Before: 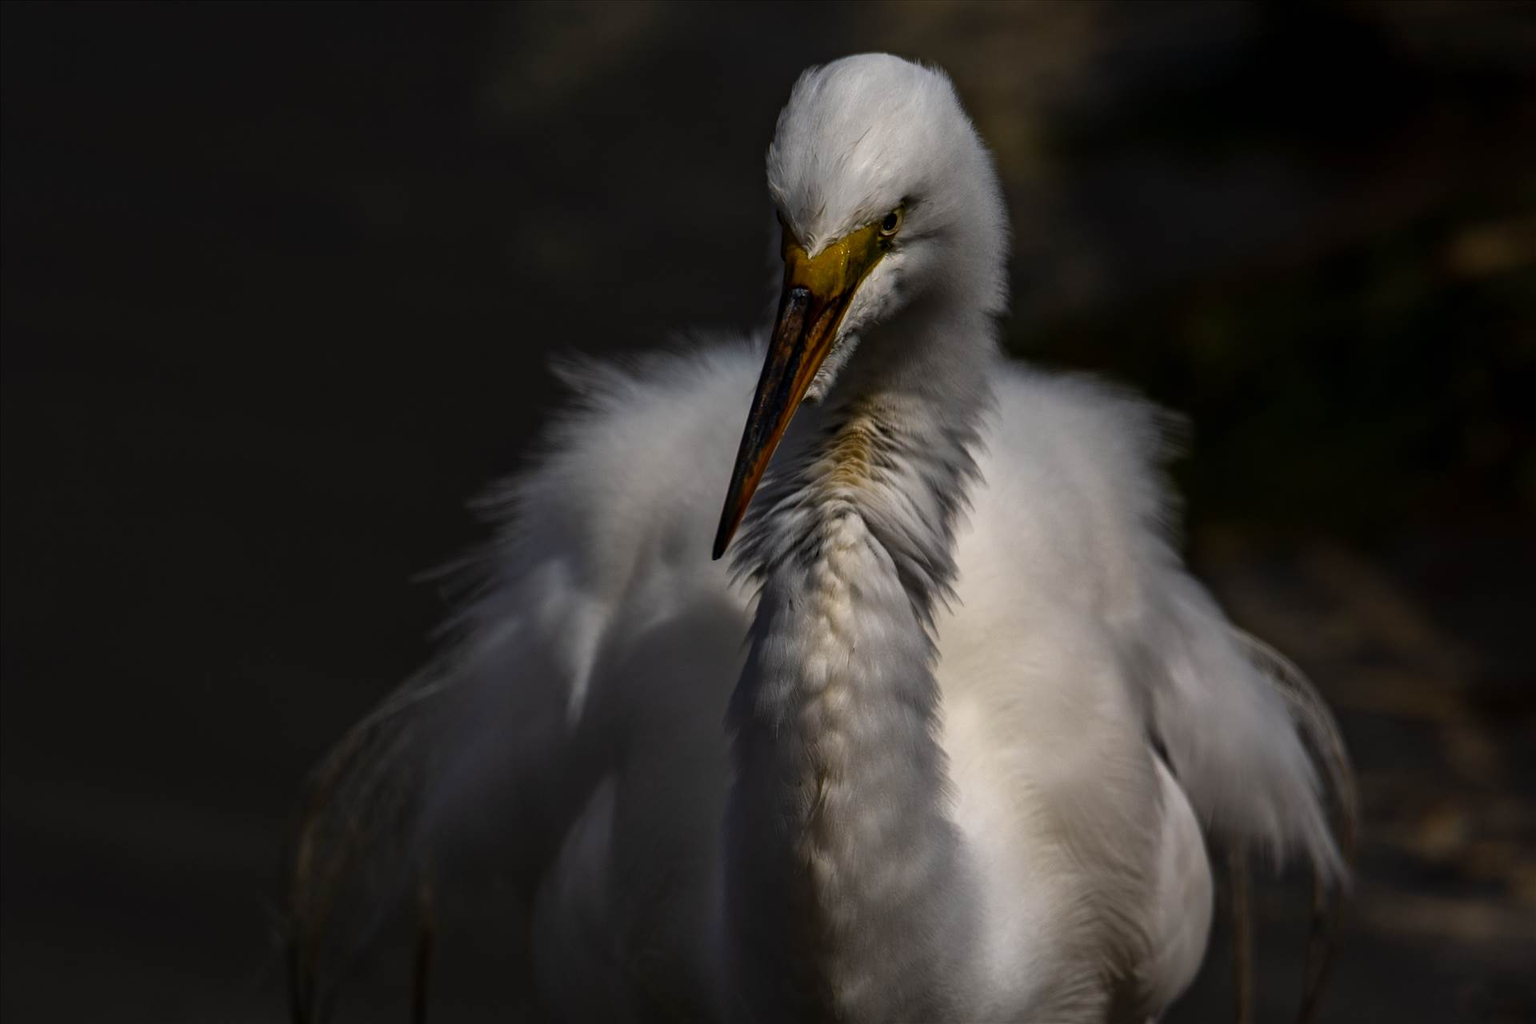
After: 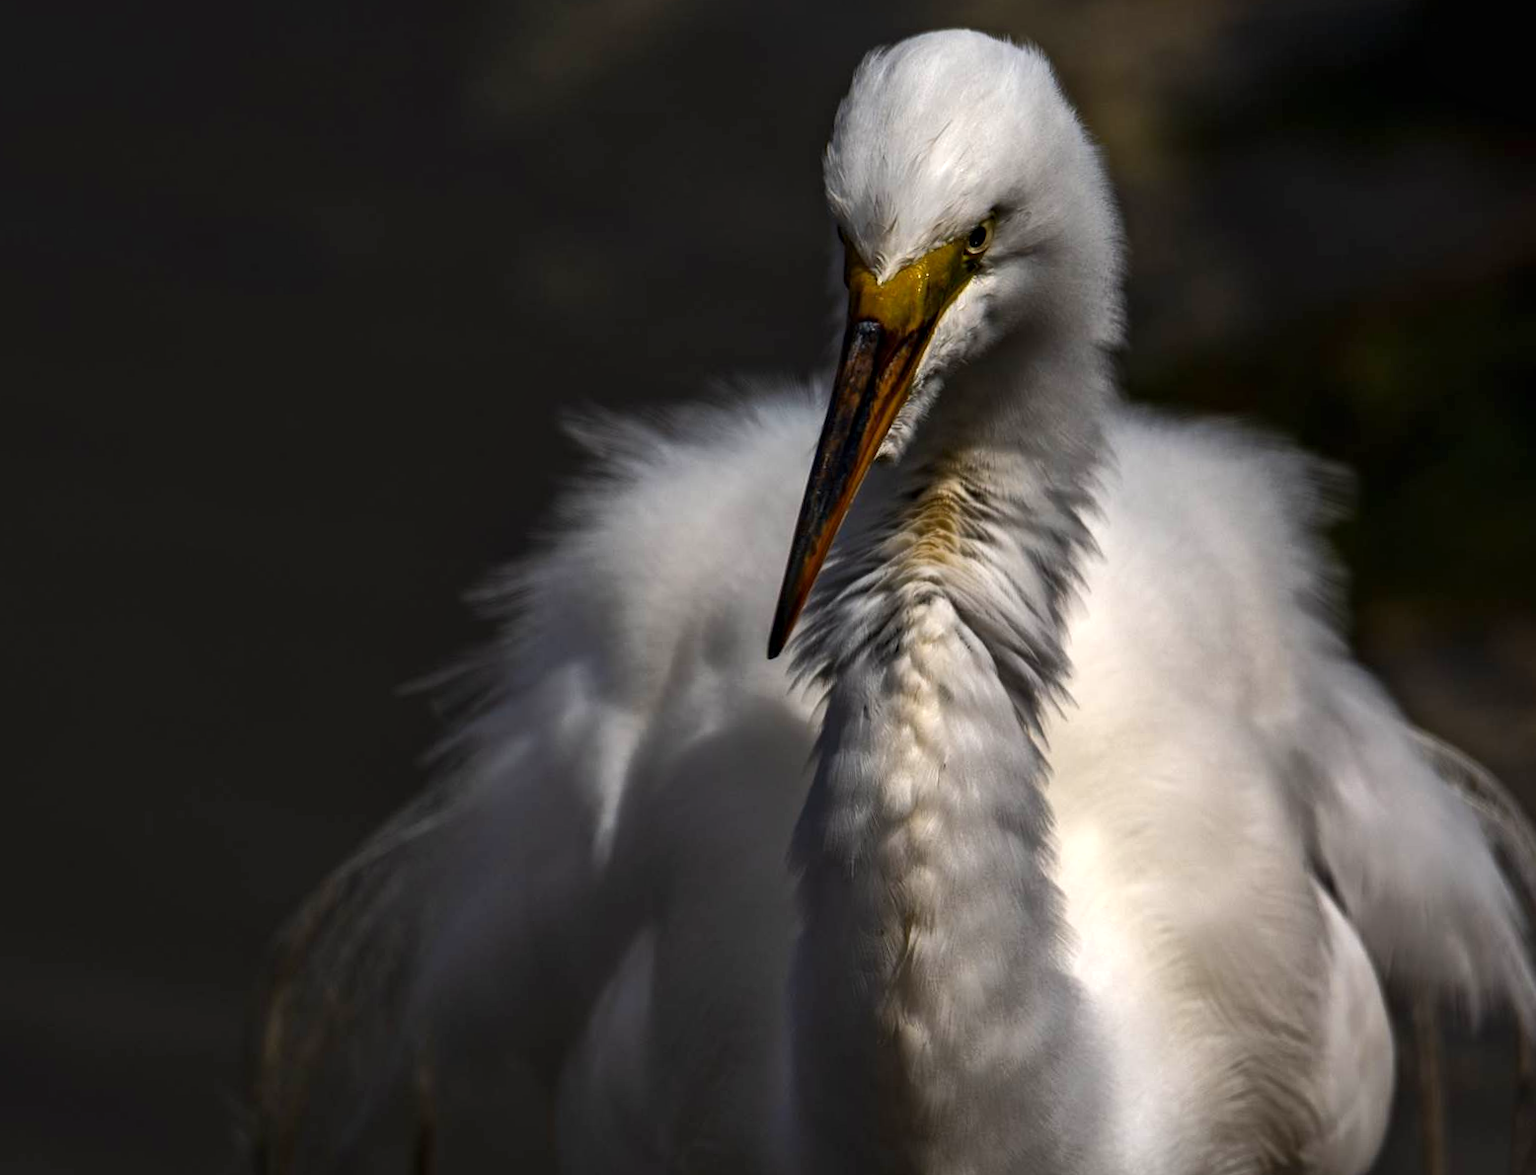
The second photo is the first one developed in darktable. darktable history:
crop and rotate: angle 1.29°, left 4.505%, top 1.095%, right 11.712%, bottom 2.675%
contrast equalizer: octaves 7, y [[0.545, 0.572, 0.59, 0.59, 0.571, 0.545], [0.5 ×6], [0.5 ×6], [0 ×6], [0 ×6]], mix 0.163
tone curve: curves: ch0 [(0, 0) (0.003, 0.003) (0.011, 0.01) (0.025, 0.023) (0.044, 0.042) (0.069, 0.065) (0.1, 0.094) (0.136, 0.128) (0.177, 0.167) (0.224, 0.211) (0.277, 0.261) (0.335, 0.315) (0.399, 0.375) (0.468, 0.441) (0.543, 0.543) (0.623, 0.623) (0.709, 0.709) (0.801, 0.801) (0.898, 0.898) (1, 1)], color space Lab, independent channels, preserve colors none
exposure: black level correction 0, exposure 0.696 EV, compensate highlight preservation false
